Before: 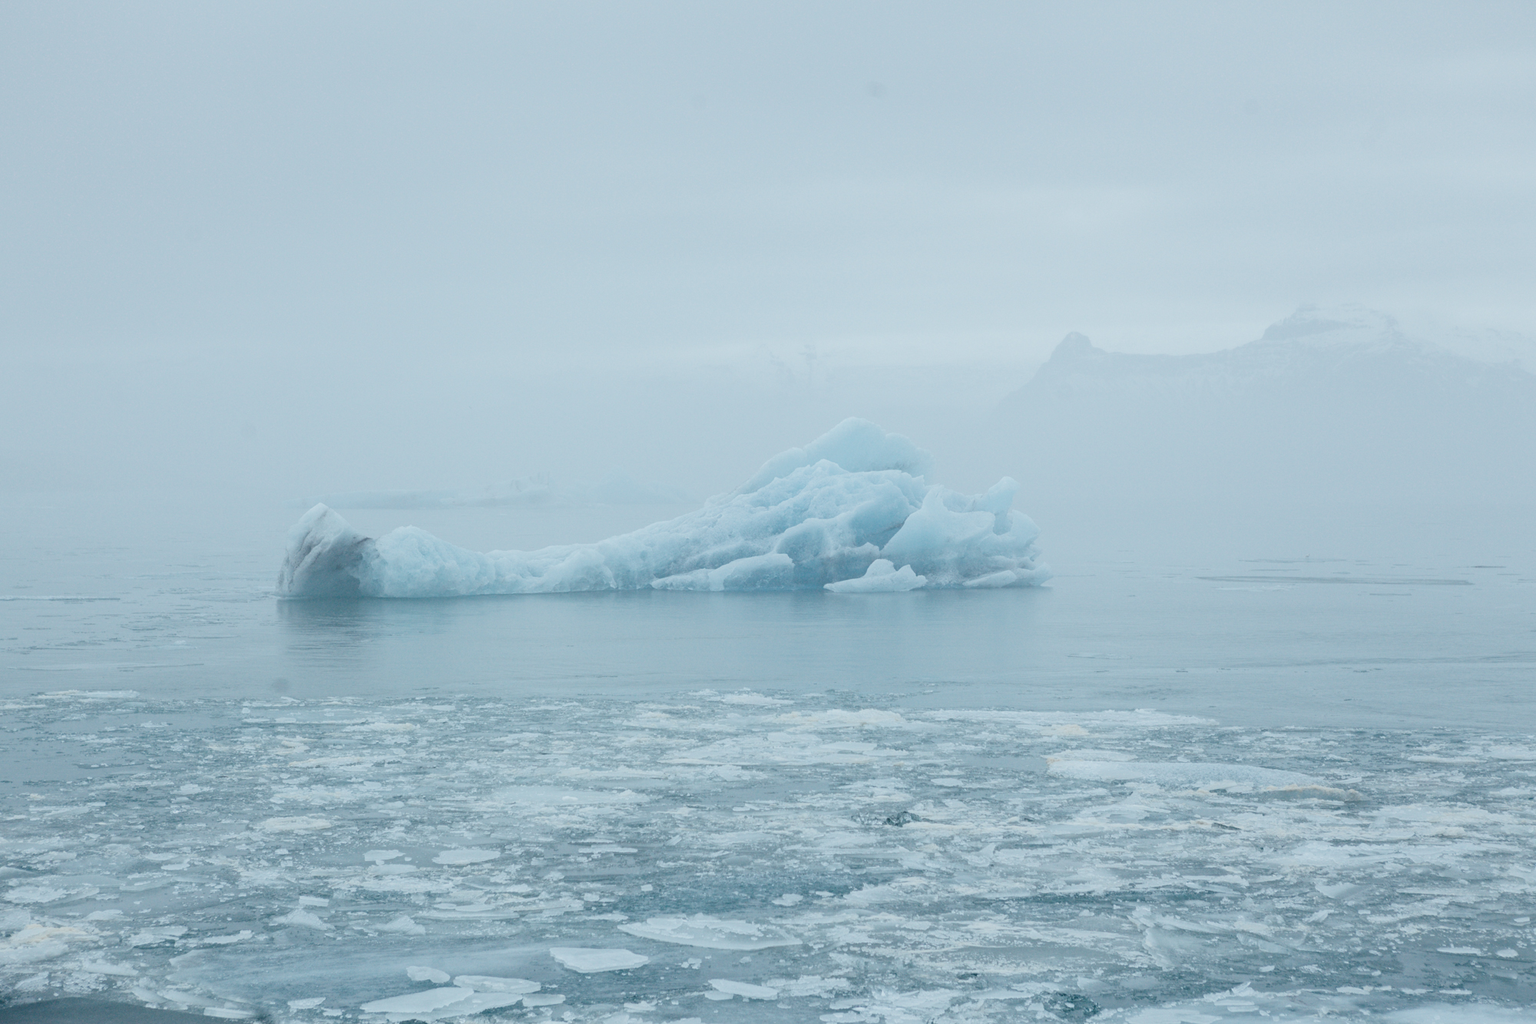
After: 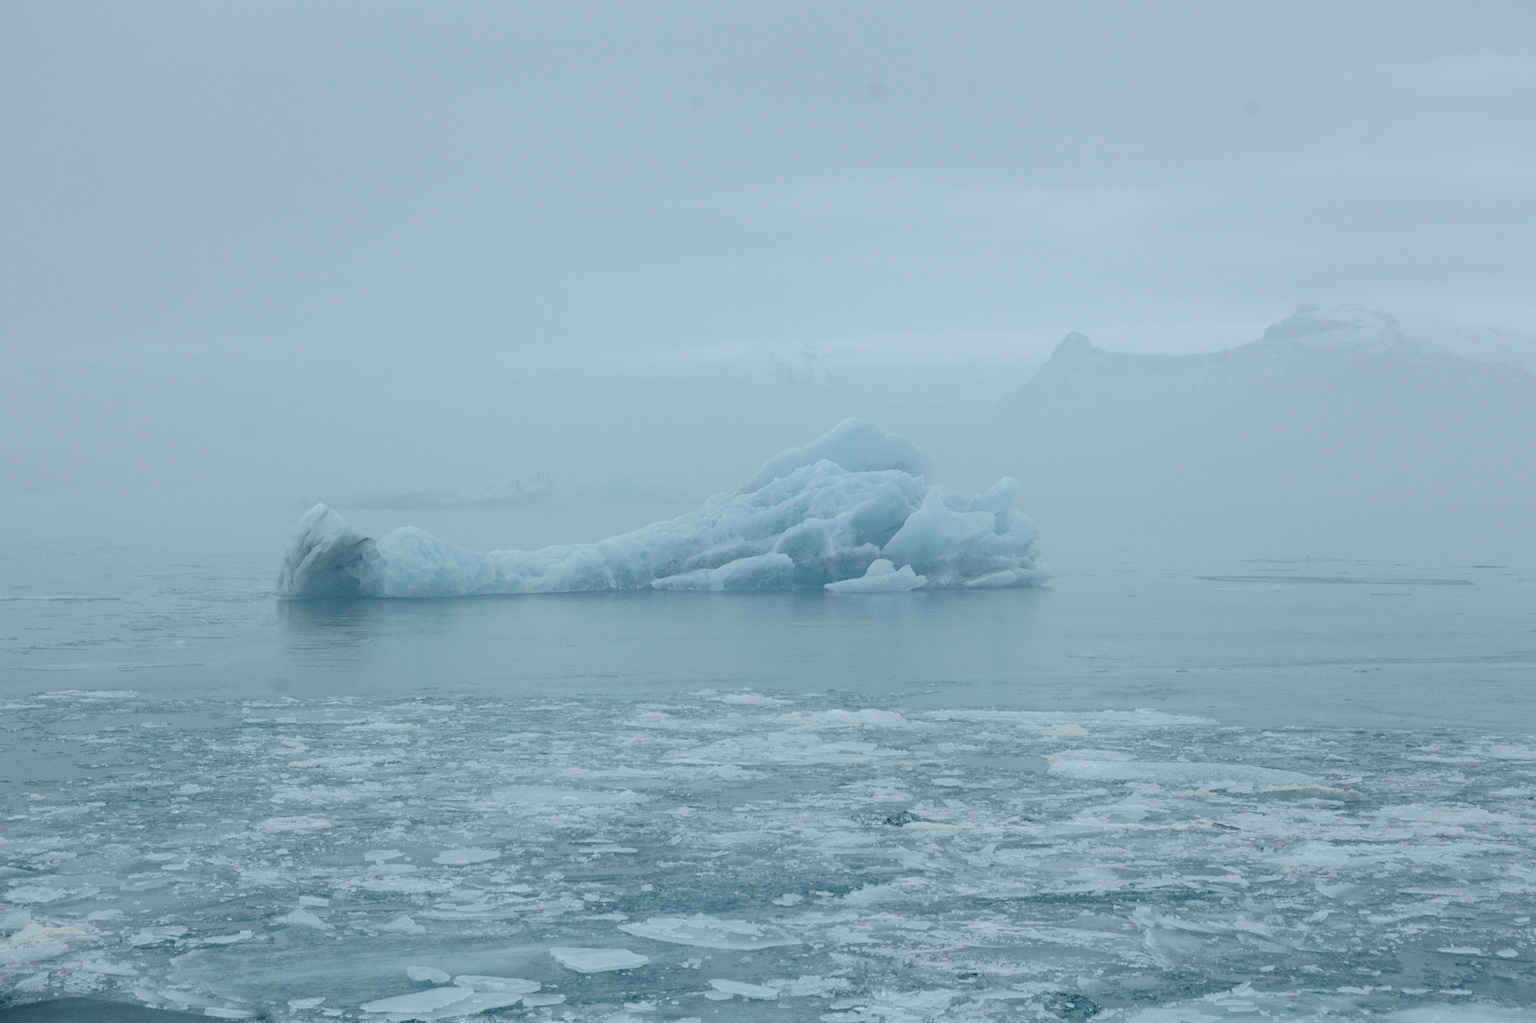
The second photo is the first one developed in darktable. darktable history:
tone curve: curves: ch0 [(0, 0) (0.003, 0.002) (0.011, 0.009) (0.025, 0.021) (0.044, 0.037) (0.069, 0.058) (0.1, 0.084) (0.136, 0.114) (0.177, 0.149) (0.224, 0.188) (0.277, 0.232) (0.335, 0.281) (0.399, 0.341) (0.468, 0.416) (0.543, 0.496) (0.623, 0.574) (0.709, 0.659) (0.801, 0.754) (0.898, 0.876) (1, 1)], preserve colors none
color look up table: target L [79.39, 71.14, 58.87, 43.91, 200.1, 100, 78.08, 67.52, 64.14, 58.03, 53.1, 50.39, 43.03, 36.85, 56.3, 50.74, 41.85, 37.31, 30.15, 18.72, 70.62, 68.26, 51.83, 48.65, 0 ×25], target a [-1.004, -21.15, -36.47, -12.91, -0.013, 0, -2.046, 12.82, 15.55, 32.11, -0.298, 45.47, 47.36, 15.55, 8.521, 44.77, 9.629, -0.229, 24.37, 0.144, -25.04, -0.867, -17.42, -2.983, 0 ×25], target b [-0.681, 50.65, 27.49, 21.41, 0.166, -0.004, 64.93, 60.11, 13.1, 54.21, -0.2, 12.26, 25.38, 15.24, -21.49, -14.41, -42.44, -1.183, -21.39, -1.189, -1.94, -0.986, -24.8, -23.04, 0 ×25], num patches 24
